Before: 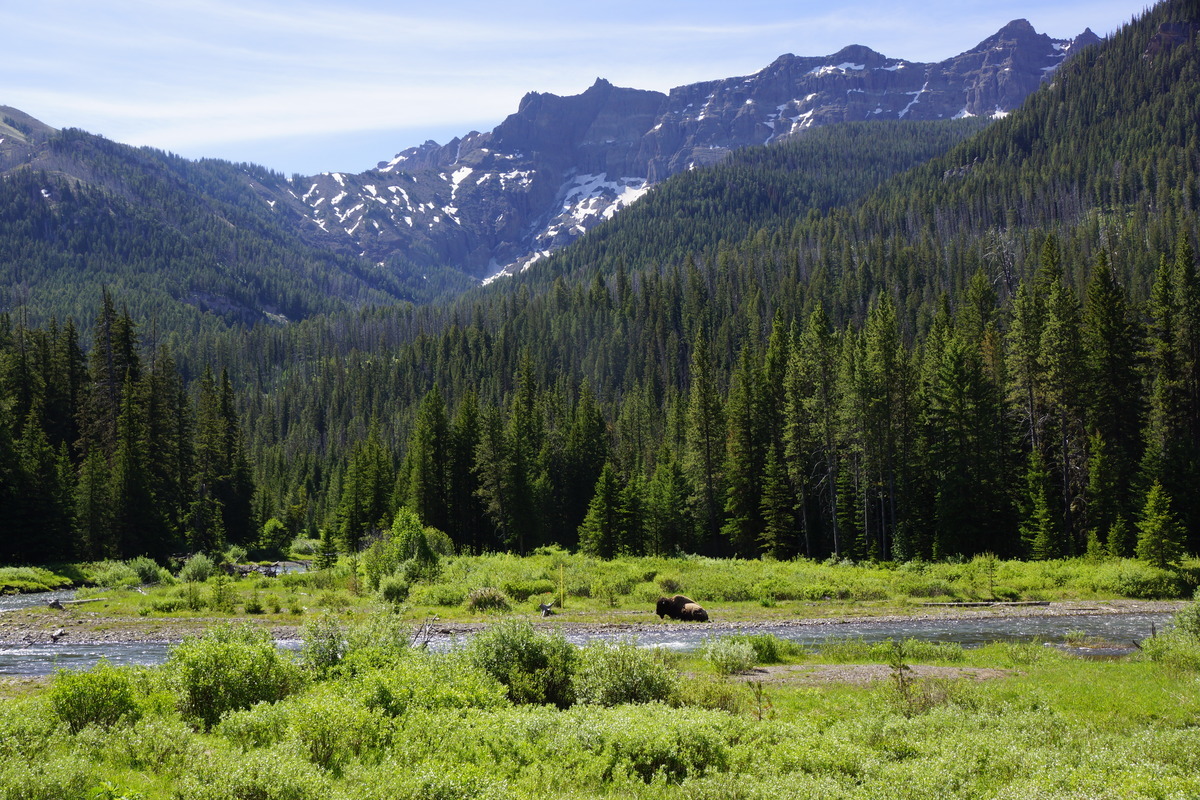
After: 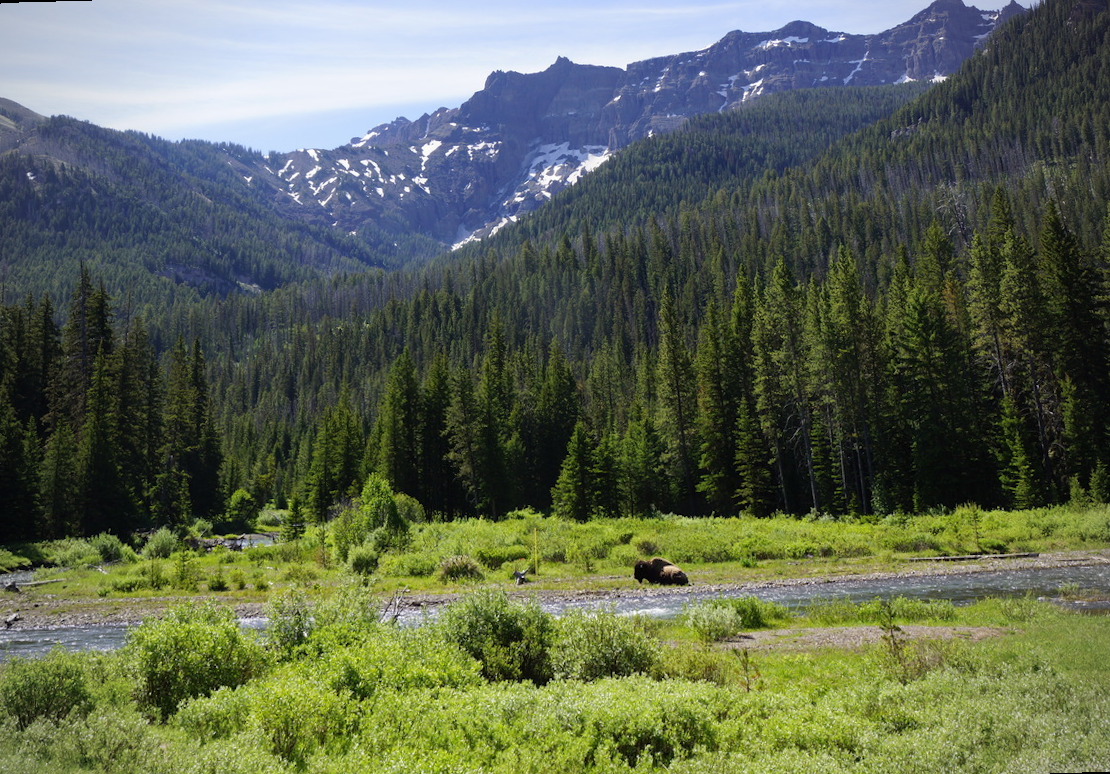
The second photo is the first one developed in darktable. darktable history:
vignetting: fall-off radius 60.92%
rotate and perspective: rotation -1.68°, lens shift (vertical) -0.146, crop left 0.049, crop right 0.912, crop top 0.032, crop bottom 0.96
